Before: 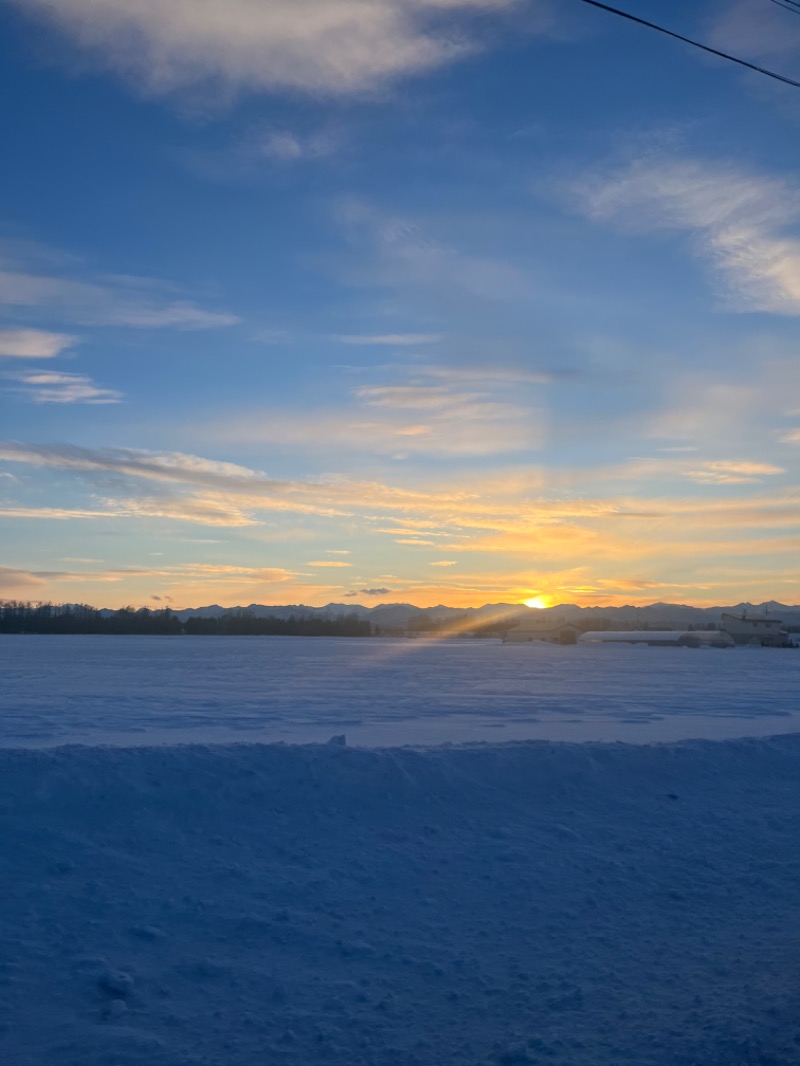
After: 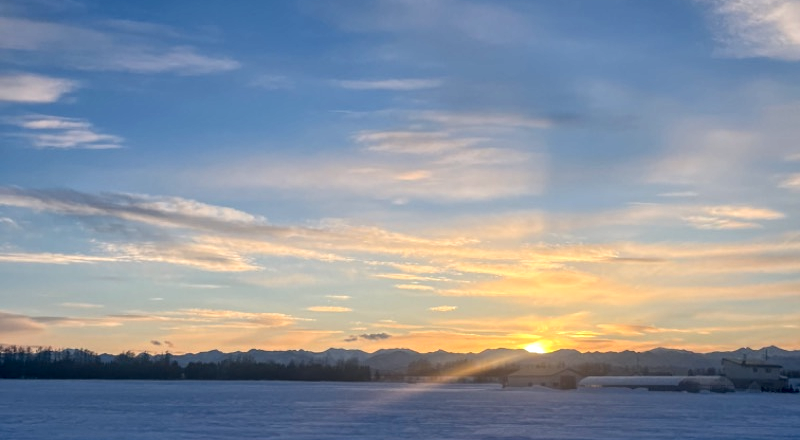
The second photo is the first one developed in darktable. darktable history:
tone equalizer: on, module defaults
crop and rotate: top 23.991%, bottom 34.687%
local contrast: highlights 28%, detail 150%
color balance rgb: highlights gain › chroma 0.258%, highlights gain › hue 331.4°, global offset › chroma 0.121%, global offset › hue 254.19°, perceptual saturation grading › global saturation 1.637%, perceptual saturation grading › highlights -2.713%, perceptual saturation grading › mid-tones 3.622%, perceptual saturation grading › shadows 7.877%
